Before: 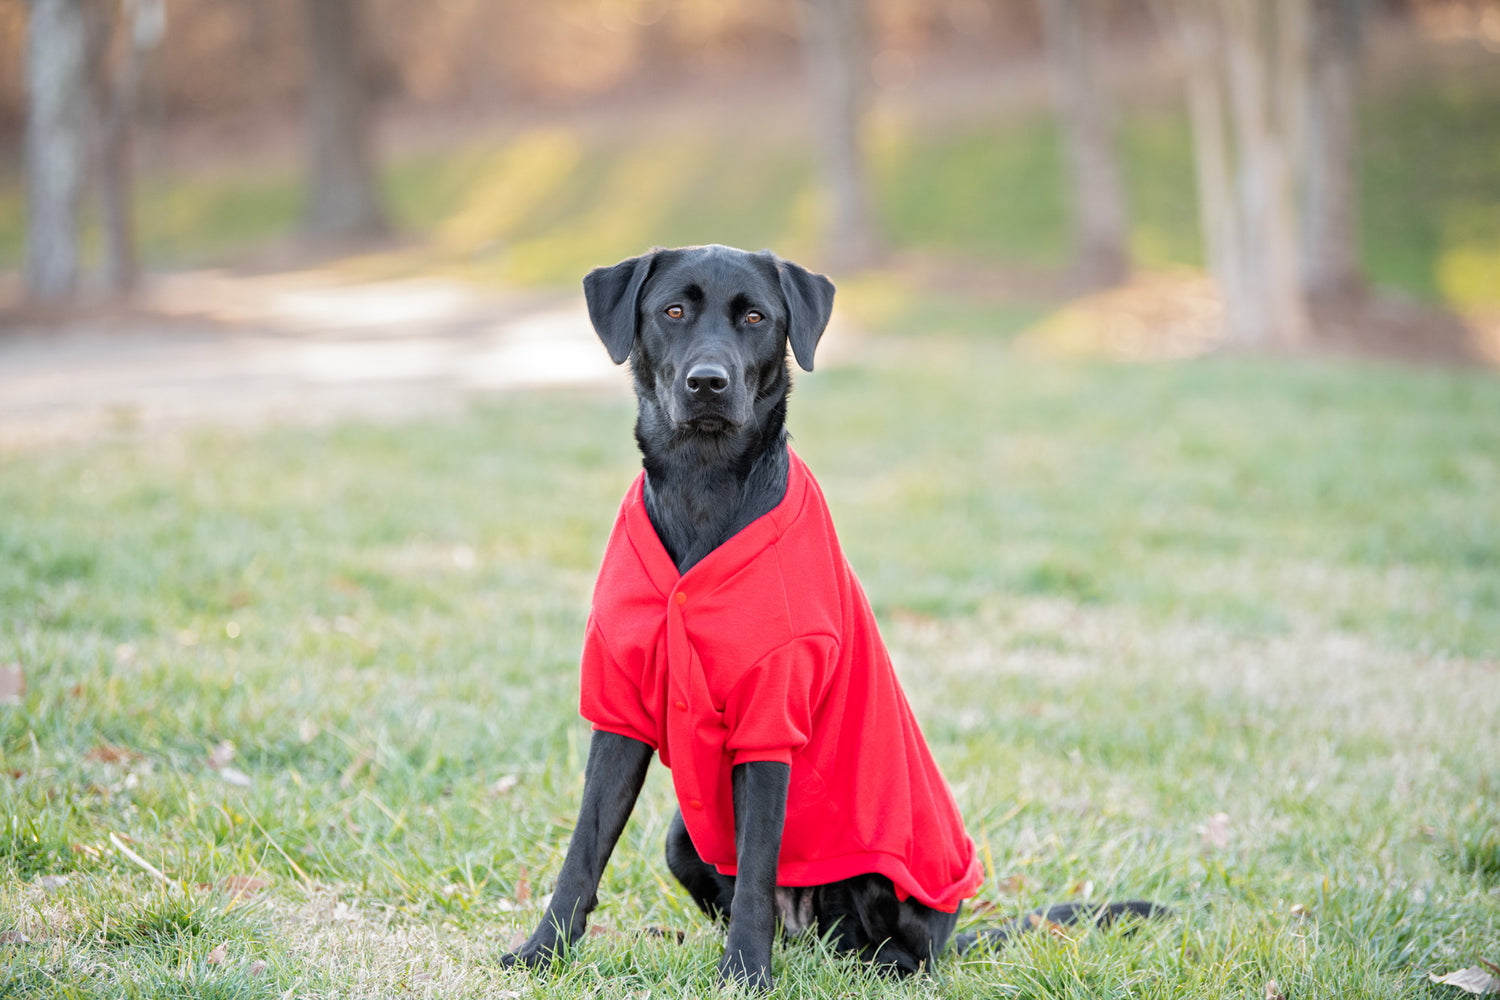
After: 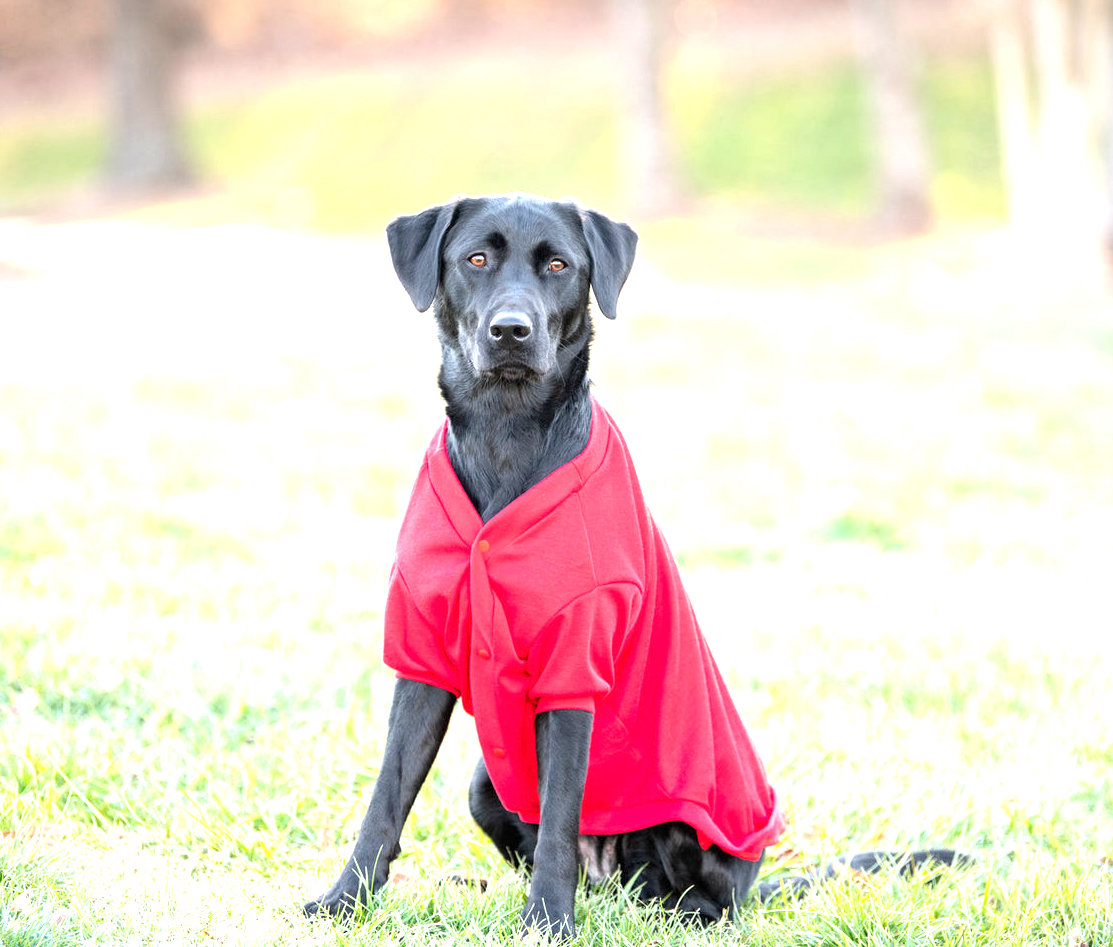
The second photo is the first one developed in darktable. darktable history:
crop and rotate: left 13.15%, top 5.251%, right 12.609%
exposure: exposure 1.2 EV, compensate highlight preservation false
